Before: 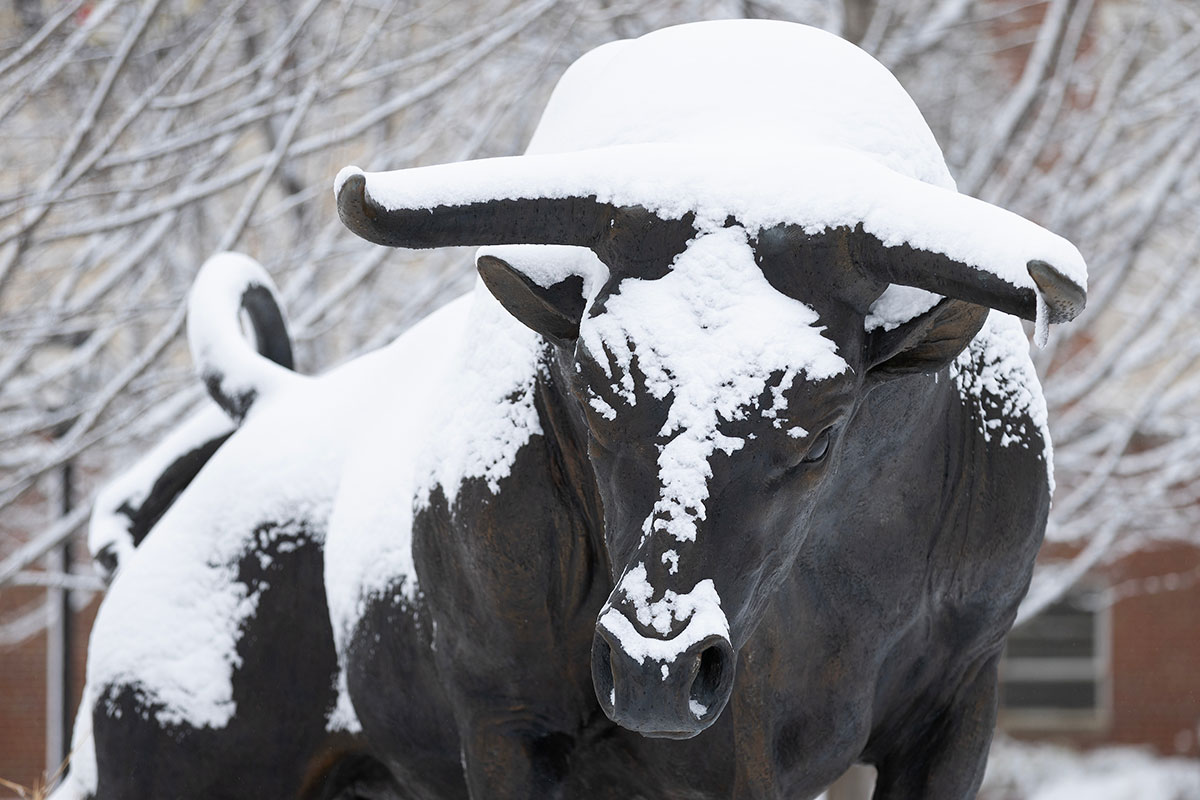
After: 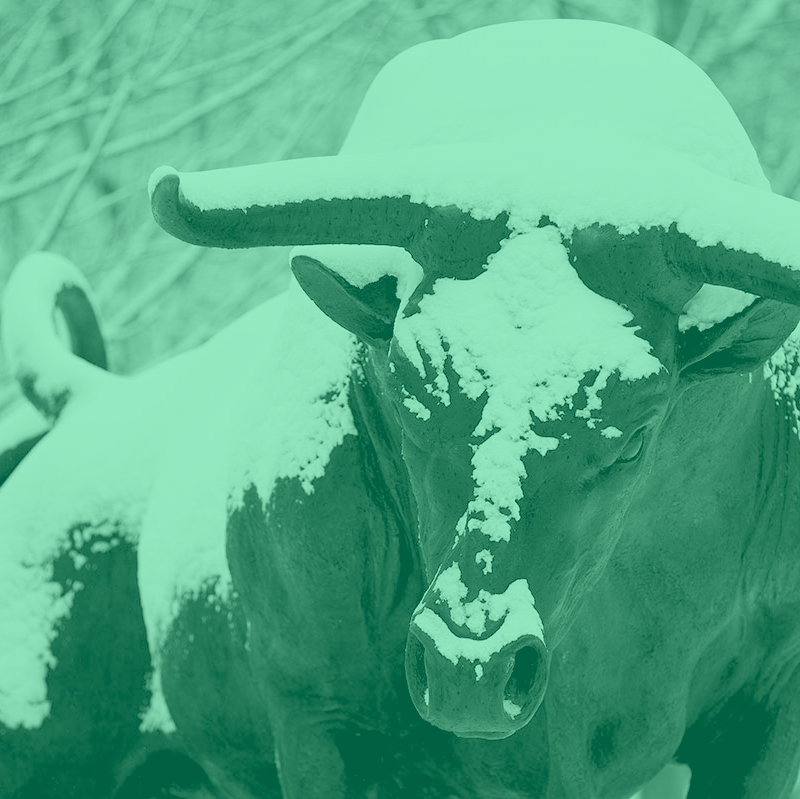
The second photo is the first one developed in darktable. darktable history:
crop and rotate: left 15.546%, right 17.787%
rgb levels: levels [[0.013, 0.434, 0.89], [0, 0.5, 1], [0, 0.5, 1]]
colorize: hue 147.6°, saturation 65%, lightness 21.64%
